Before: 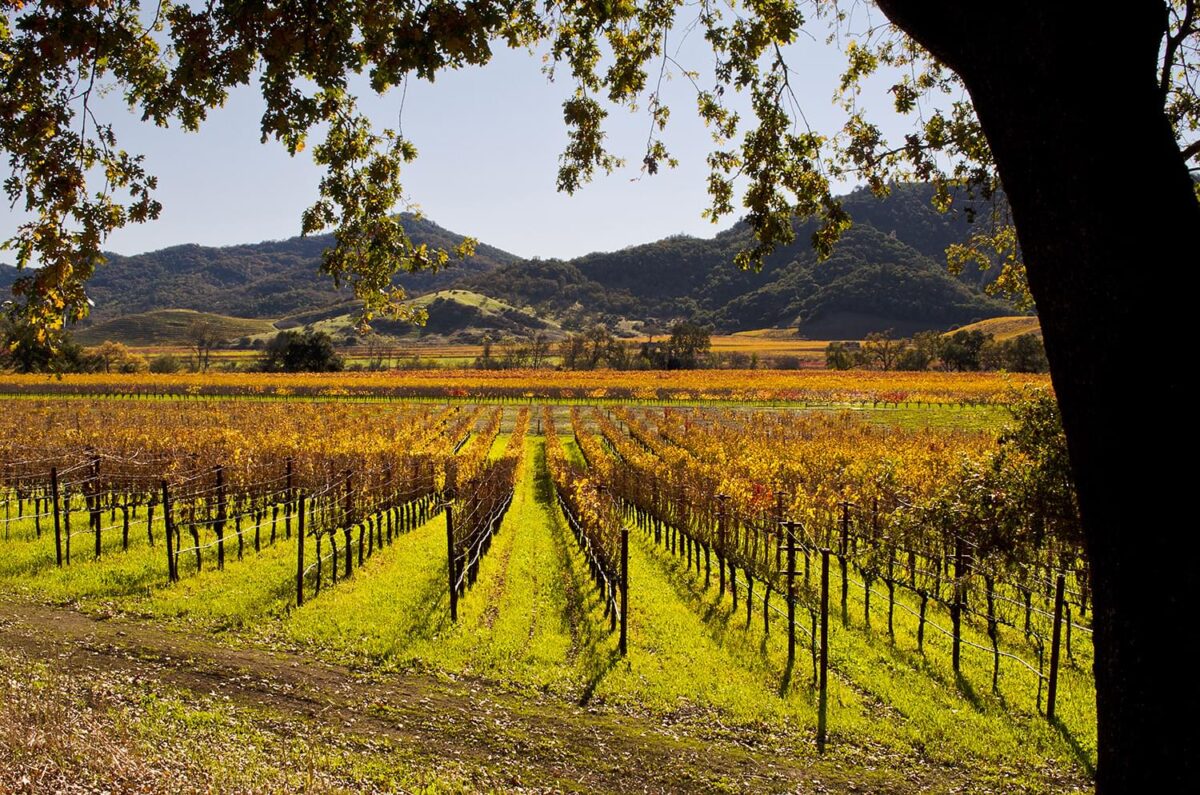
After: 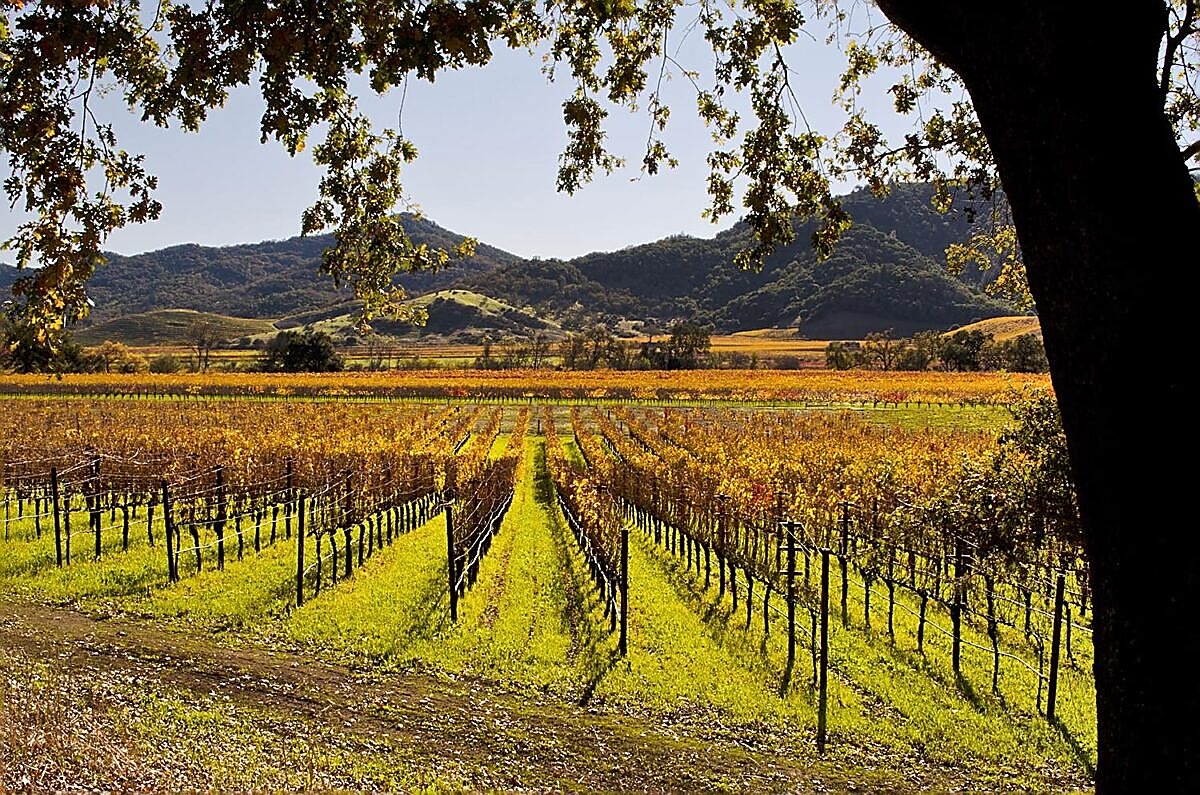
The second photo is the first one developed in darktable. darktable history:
sharpen: radius 1.401, amount 1.237, threshold 0.621
shadows and highlights: shadows 47.41, highlights -41.84, soften with gaussian
